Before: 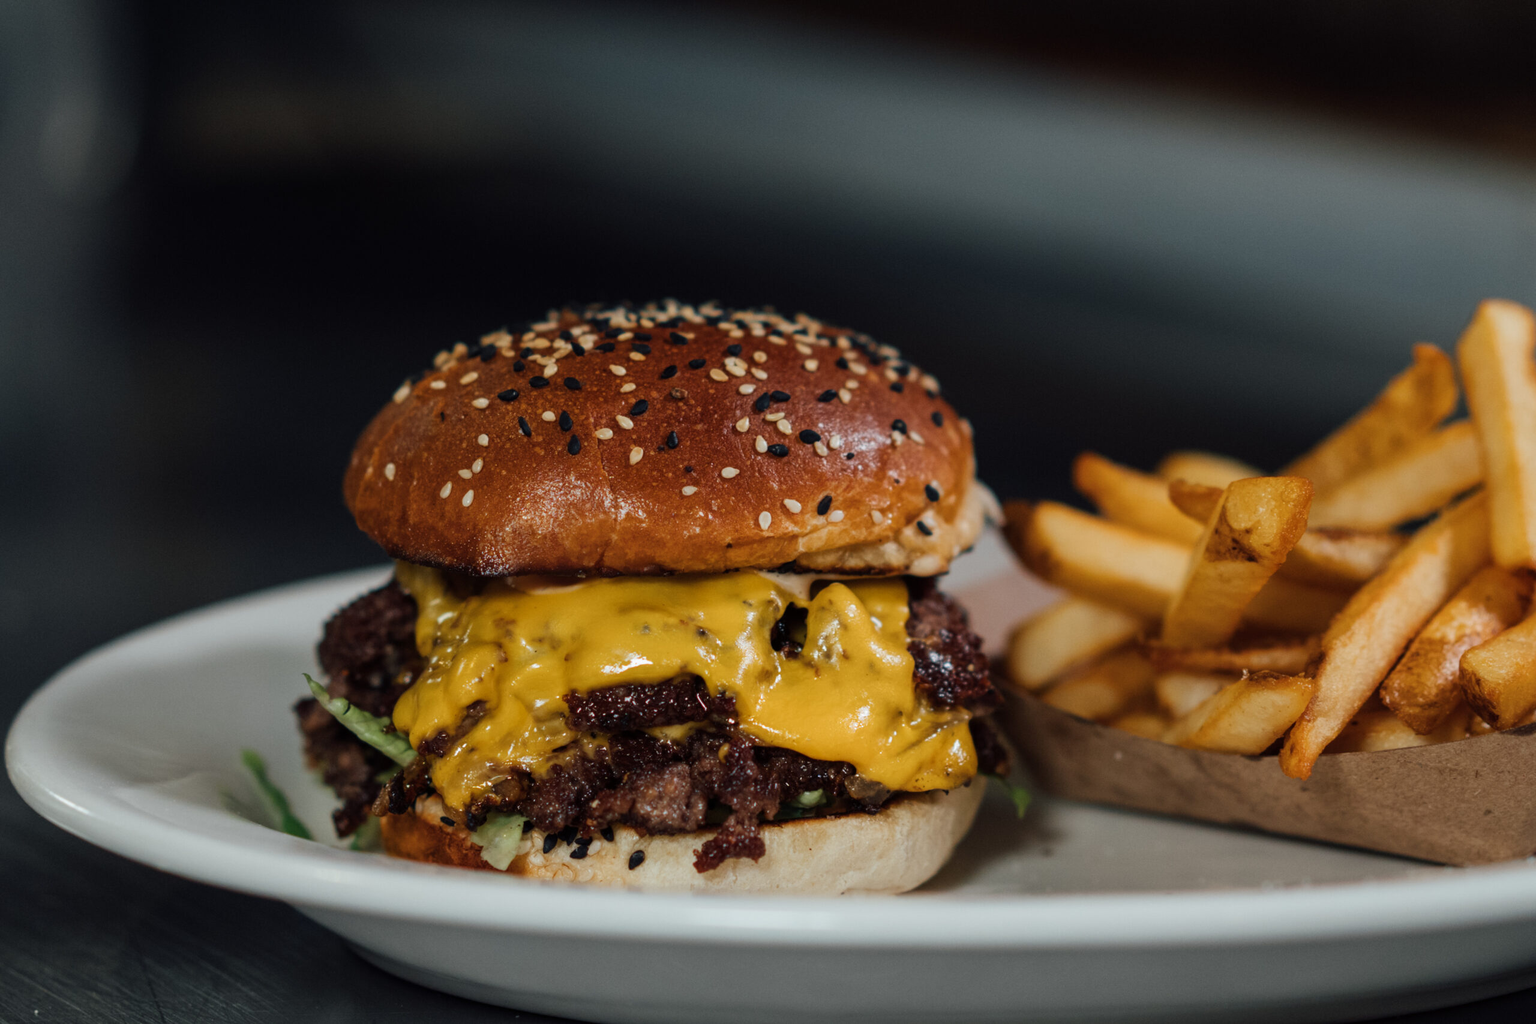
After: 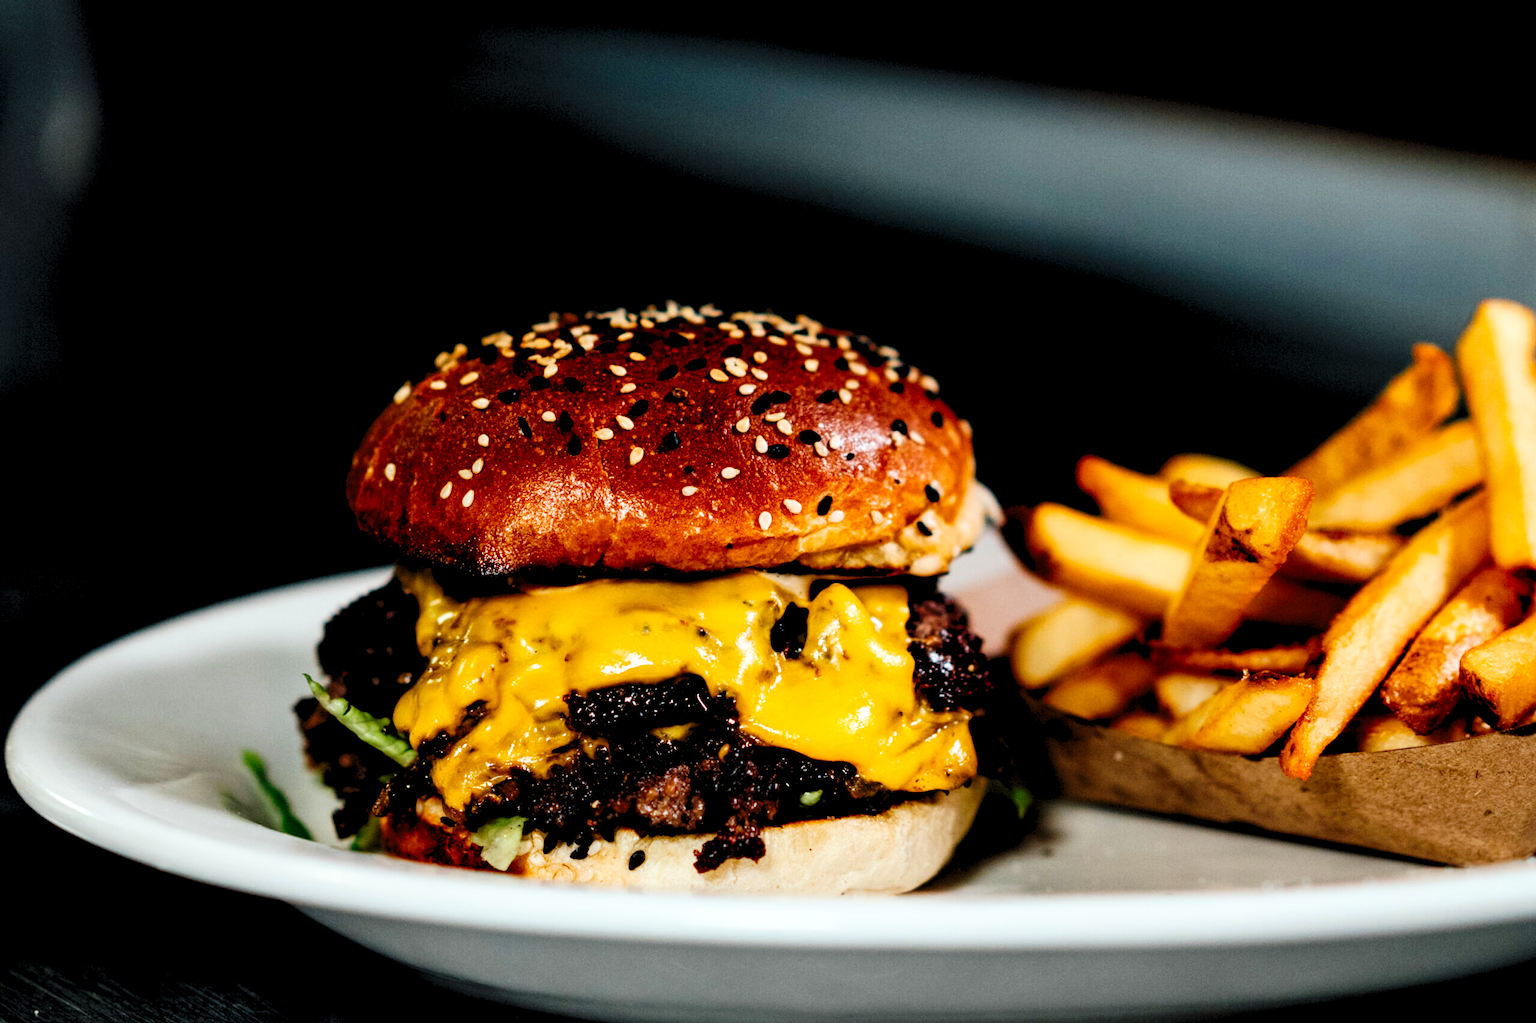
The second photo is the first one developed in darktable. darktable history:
levels: levels [0.073, 0.497, 0.972]
local contrast: mode bilateral grid, contrast 10, coarseness 25, detail 110%, midtone range 0.2
crop: bottom 0.071%
tone curve: curves: ch0 [(0, 0) (0.003, 0) (0.011, 0.002) (0.025, 0.004) (0.044, 0.007) (0.069, 0.015) (0.1, 0.025) (0.136, 0.04) (0.177, 0.09) (0.224, 0.152) (0.277, 0.239) (0.335, 0.335) (0.399, 0.43) (0.468, 0.524) (0.543, 0.621) (0.623, 0.712) (0.709, 0.792) (0.801, 0.871) (0.898, 0.951) (1, 1)], preserve colors none
contrast brightness saturation: contrast 0.23, brightness 0.1, saturation 0.29
